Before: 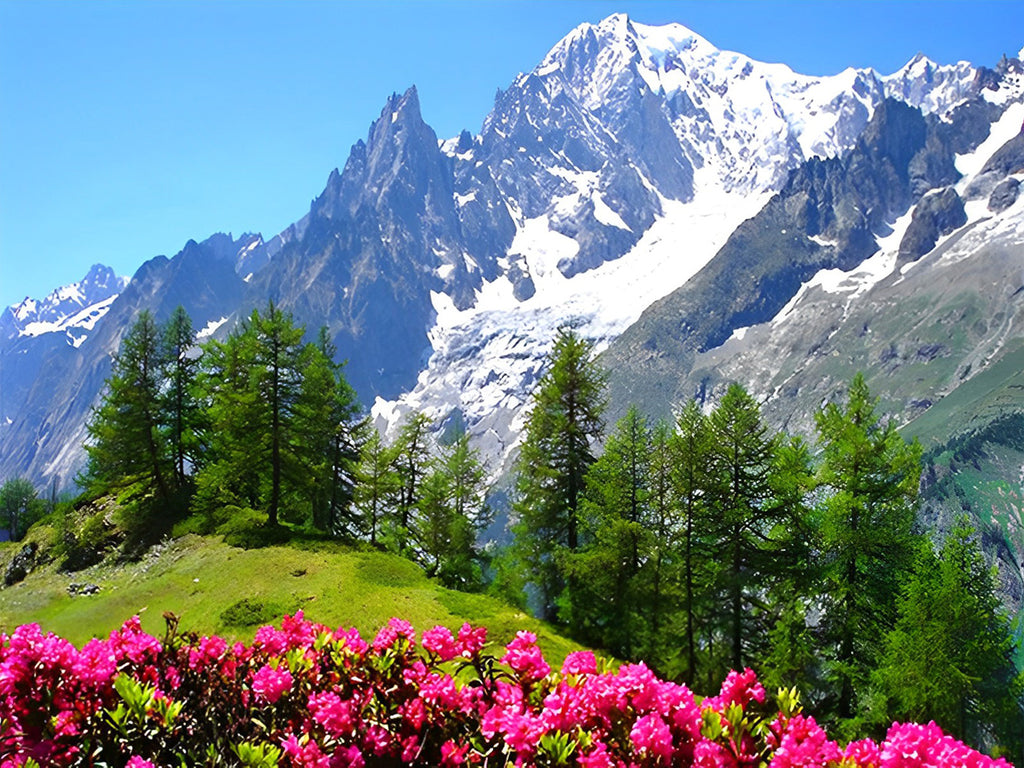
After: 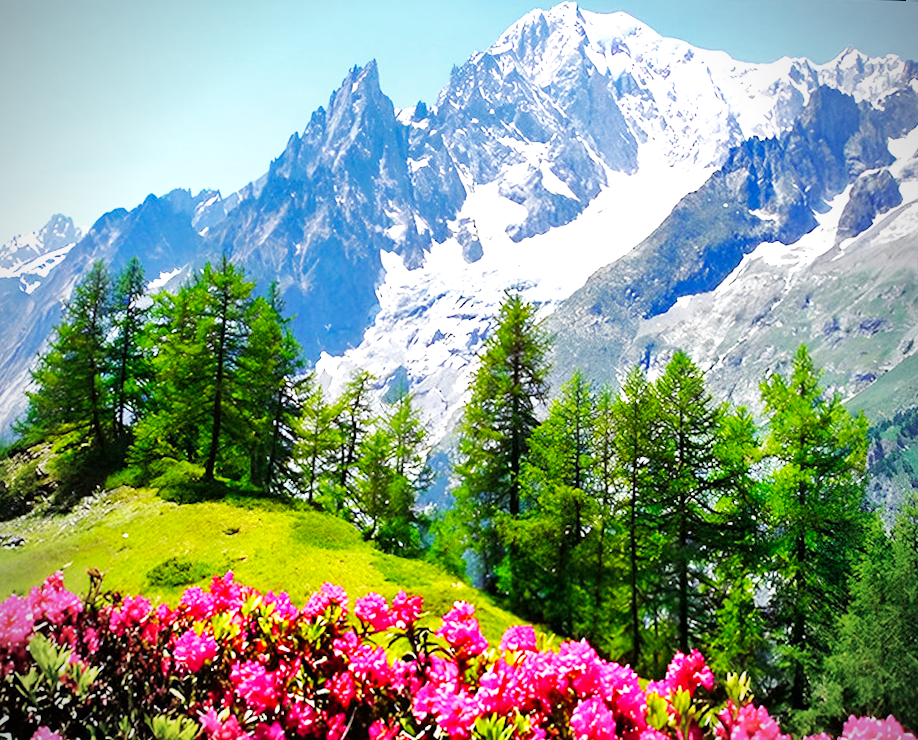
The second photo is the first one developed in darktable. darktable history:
rotate and perspective: rotation 0.215°, lens shift (vertical) -0.139, crop left 0.069, crop right 0.939, crop top 0.002, crop bottom 0.996
crop and rotate: angle -1.69°
local contrast: highlights 100%, shadows 100%, detail 120%, midtone range 0.2
base curve: curves: ch0 [(0, 0) (0.007, 0.004) (0.027, 0.03) (0.046, 0.07) (0.207, 0.54) (0.442, 0.872) (0.673, 0.972) (1, 1)], preserve colors none
exposure: compensate highlight preservation false
shadows and highlights: on, module defaults
vignetting: unbound false
